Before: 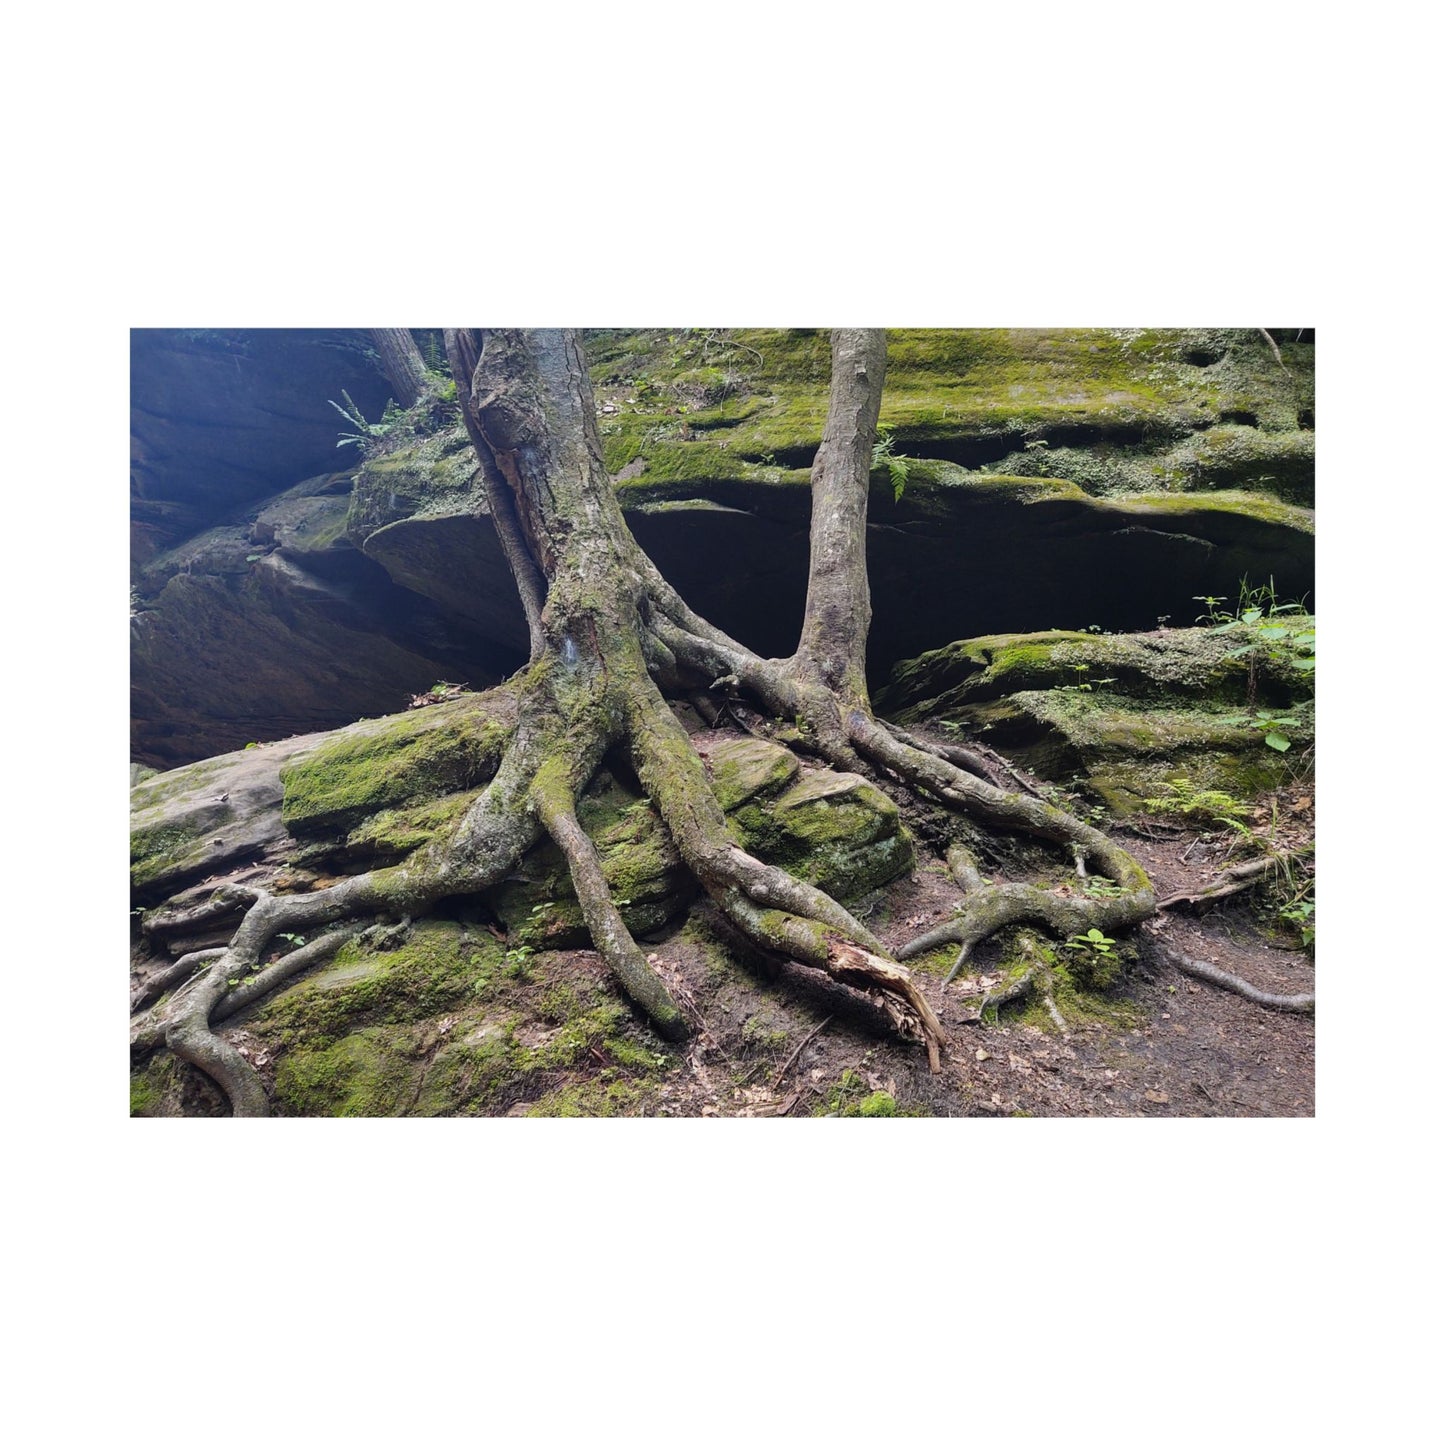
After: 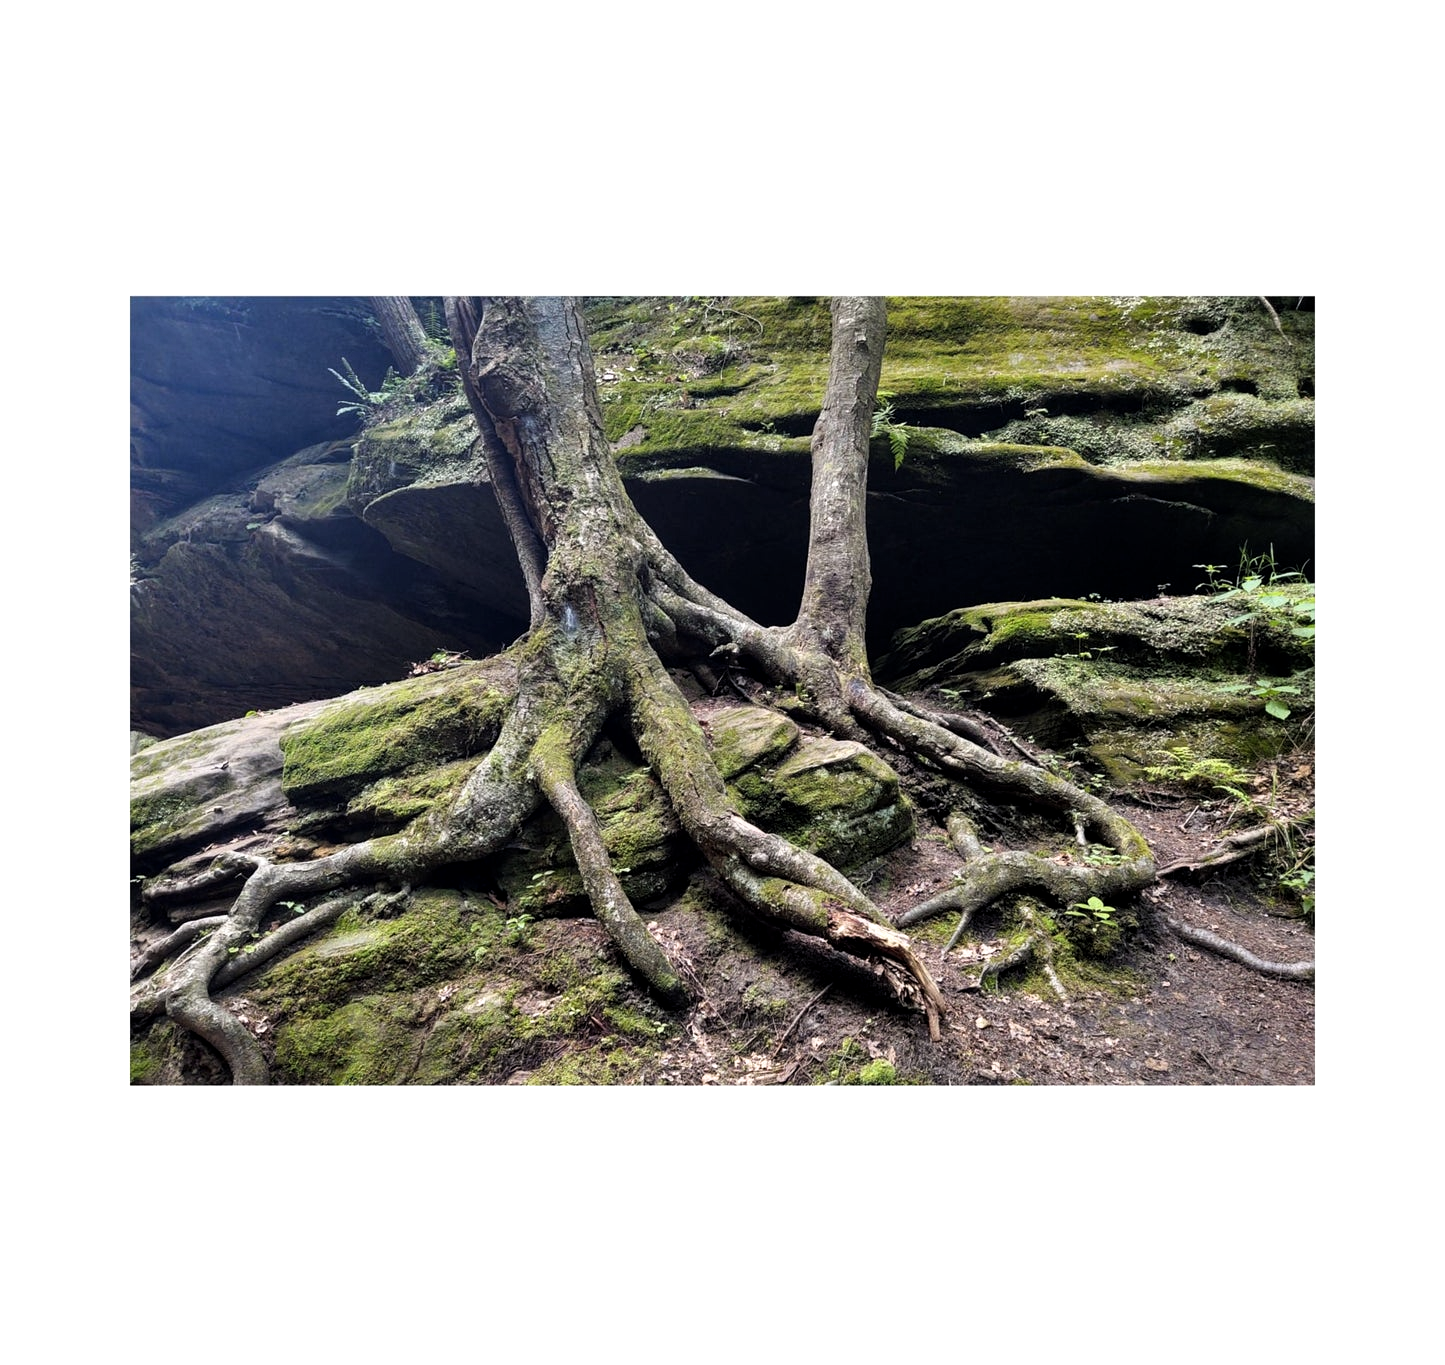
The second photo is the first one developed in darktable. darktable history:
crop and rotate: top 2.268%, bottom 3.207%
filmic rgb: black relative exposure -9.1 EV, white relative exposure 2.3 EV, hardness 7.48
local contrast: highlights 102%, shadows 101%, detail 119%, midtone range 0.2
